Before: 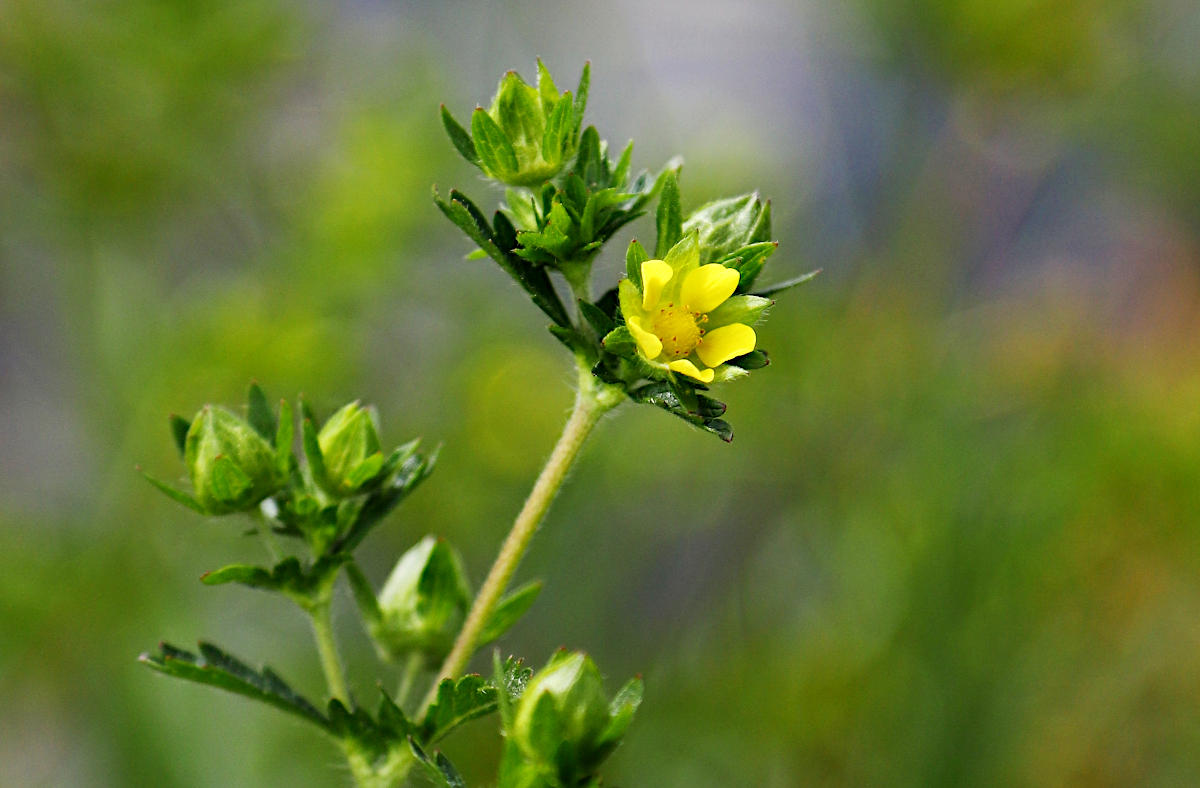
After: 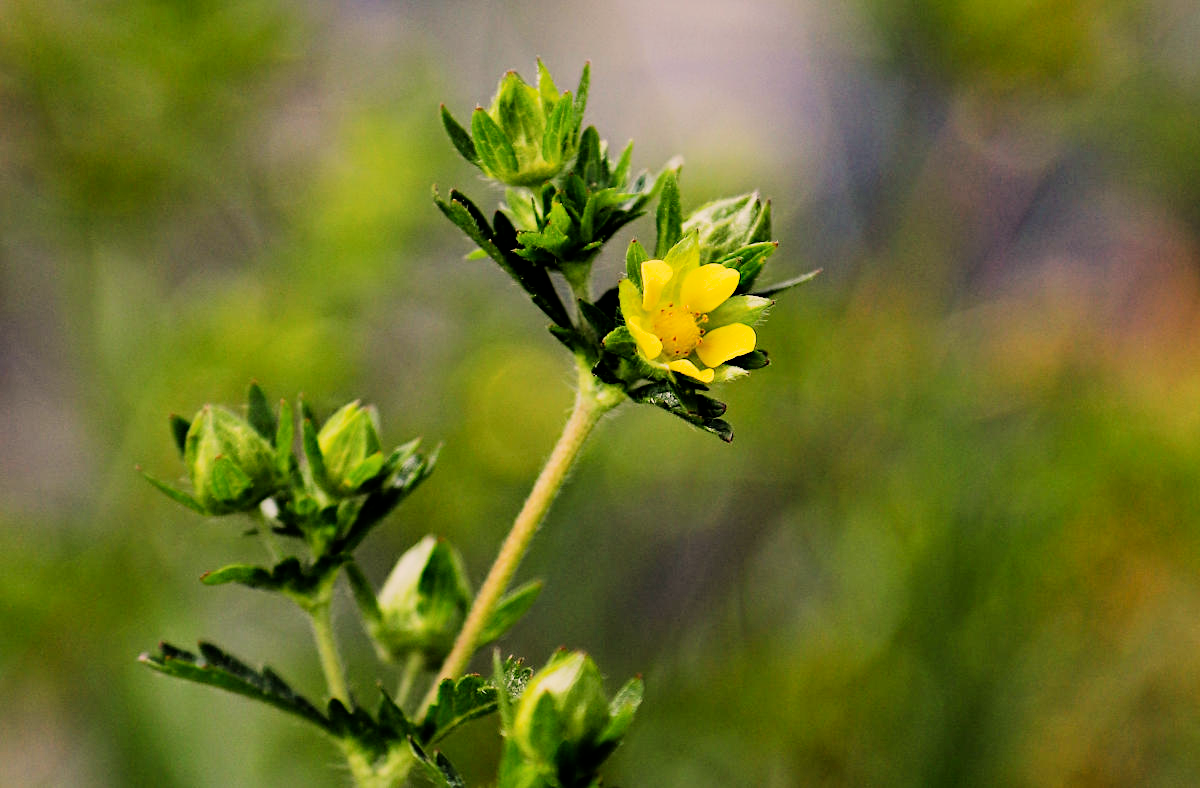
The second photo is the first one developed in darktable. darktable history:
contrast brightness saturation: contrast 0.04, saturation 0.07
exposure: exposure -0.05 EV
filmic rgb: black relative exposure -5 EV, hardness 2.88, contrast 1.4, highlights saturation mix -30%
white balance: red 1.127, blue 0.943
